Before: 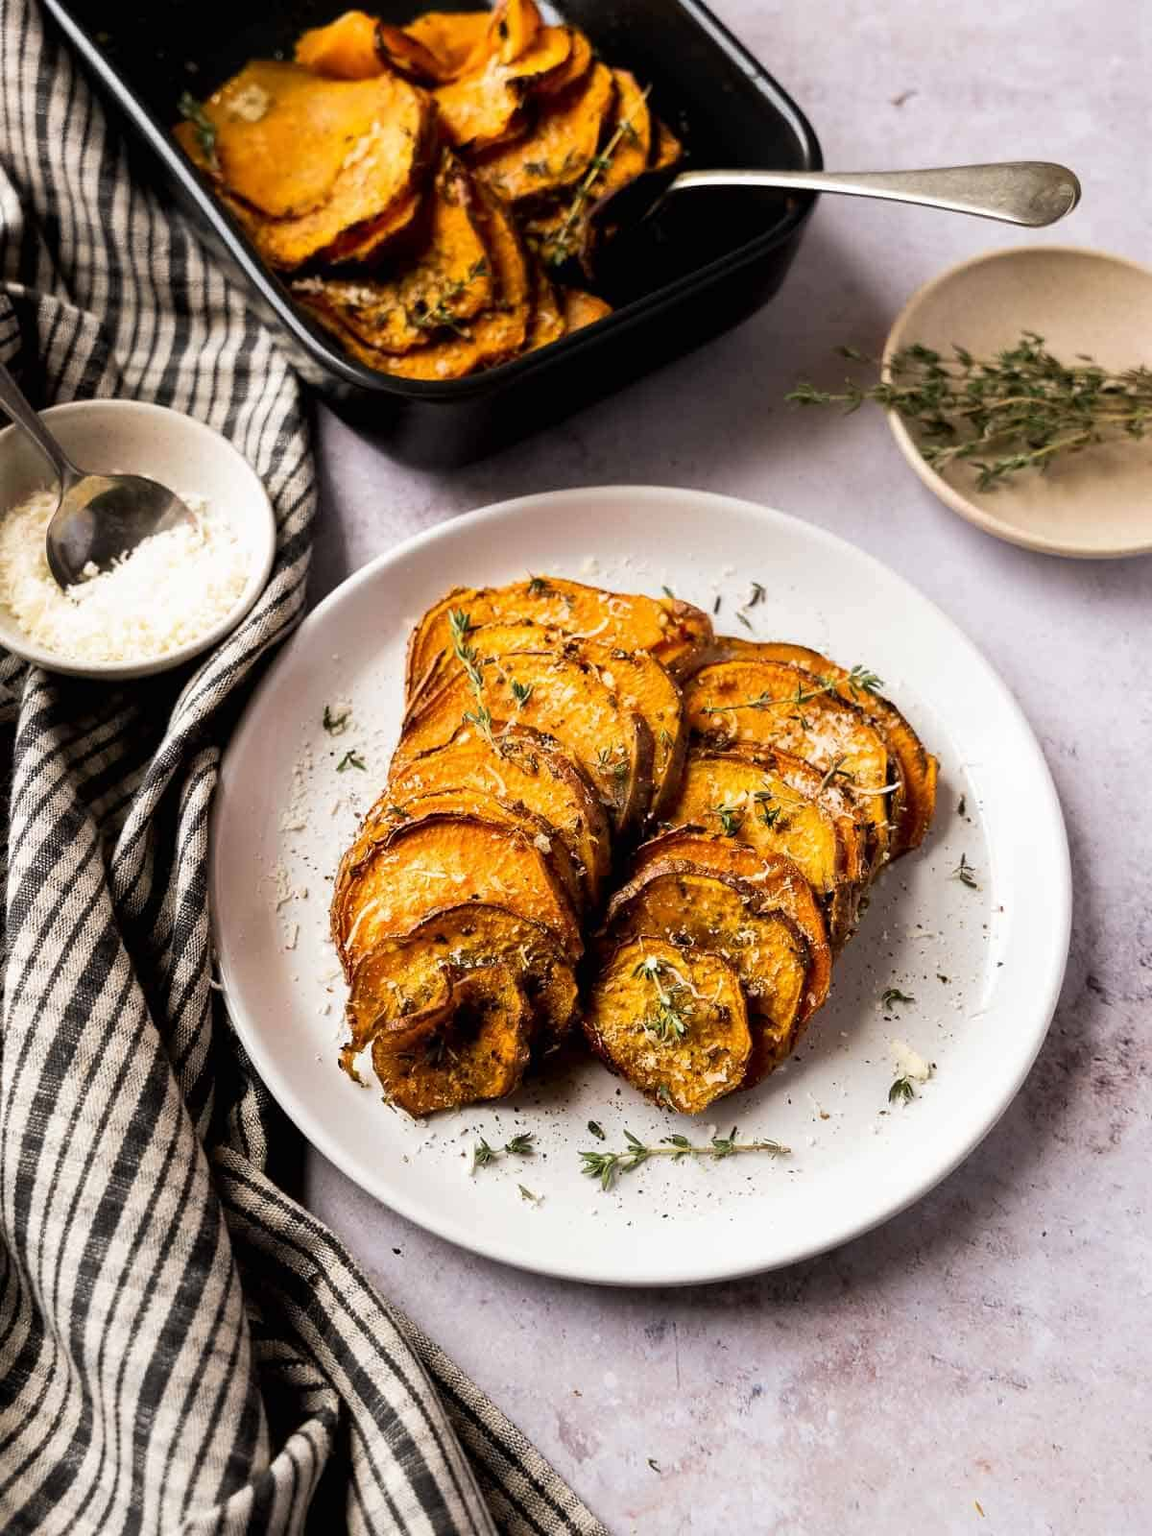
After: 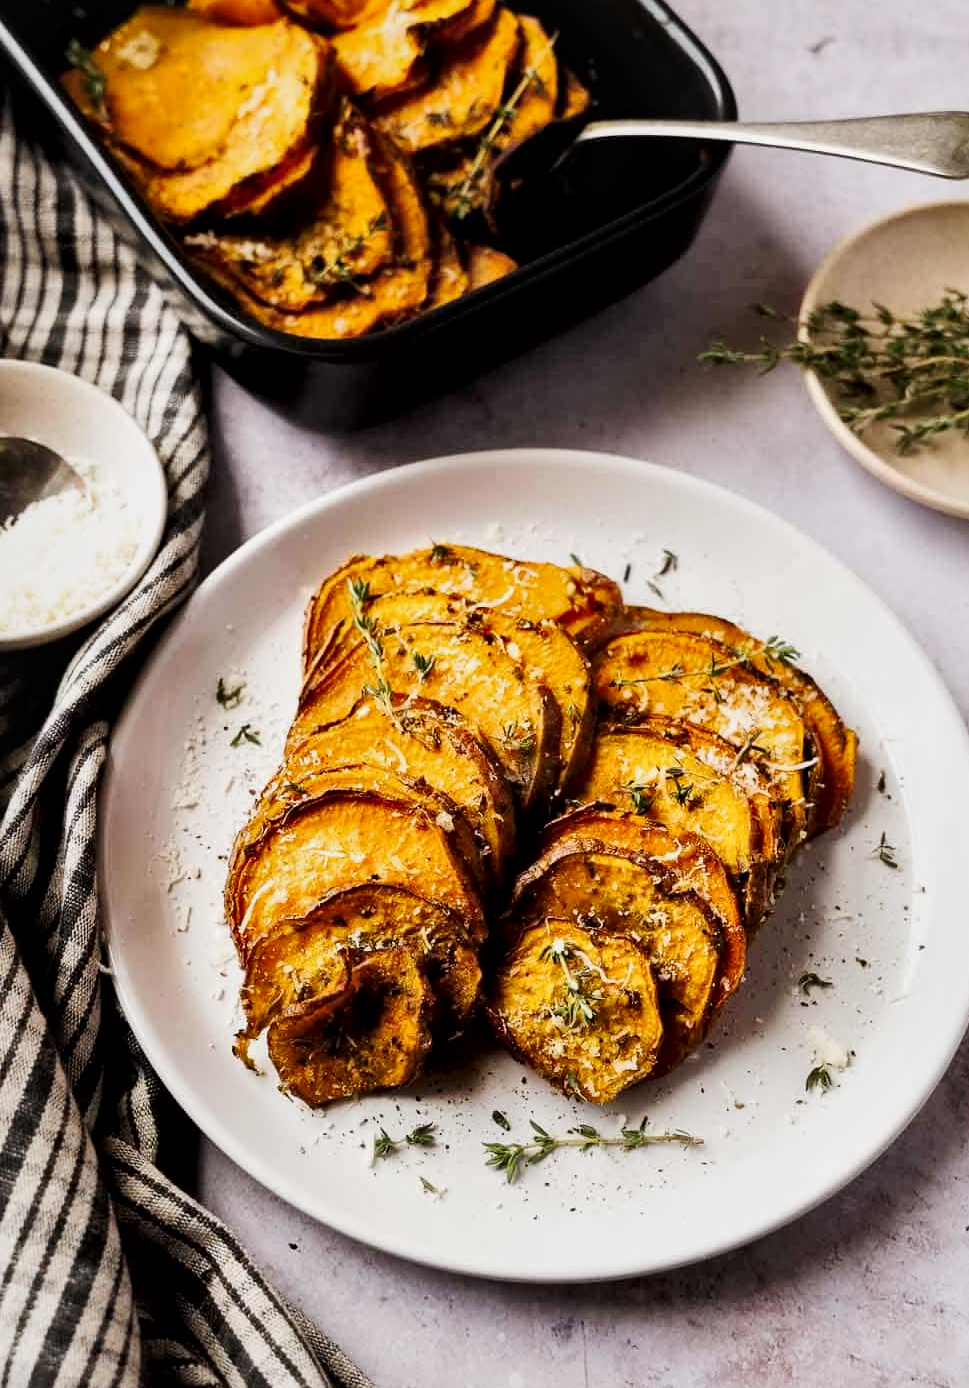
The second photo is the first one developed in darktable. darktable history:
tone curve: curves: ch0 [(0, 0.018) (0.036, 0.038) (0.15, 0.131) (0.27, 0.247) (0.528, 0.554) (0.761, 0.761) (1, 0.919)]; ch1 [(0, 0) (0.179, 0.173) (0.322, 0.32) (0.429, 0.431) (0.502, 0.5) (0.519, 0.522) (0.562, 0.588) (0.625, 0.67) (0.711, 0.745) (1, 1)]; ch2 [(0, 0) (0.29, 0.295) (0.404, 0.436) (0.497, 0.499) (0.521, 0.523) (0.561, 0.605) (0.657, 0.655) (0.712, 0.764) (1, 1)], preserve colors none
local contrast: mode bilateral grid, contrast 24, coarseness 60, detail 151%, midtone range 0.2
crop: left 10.002%, top 3.595%, right 9.196%, bottom 9.43%
